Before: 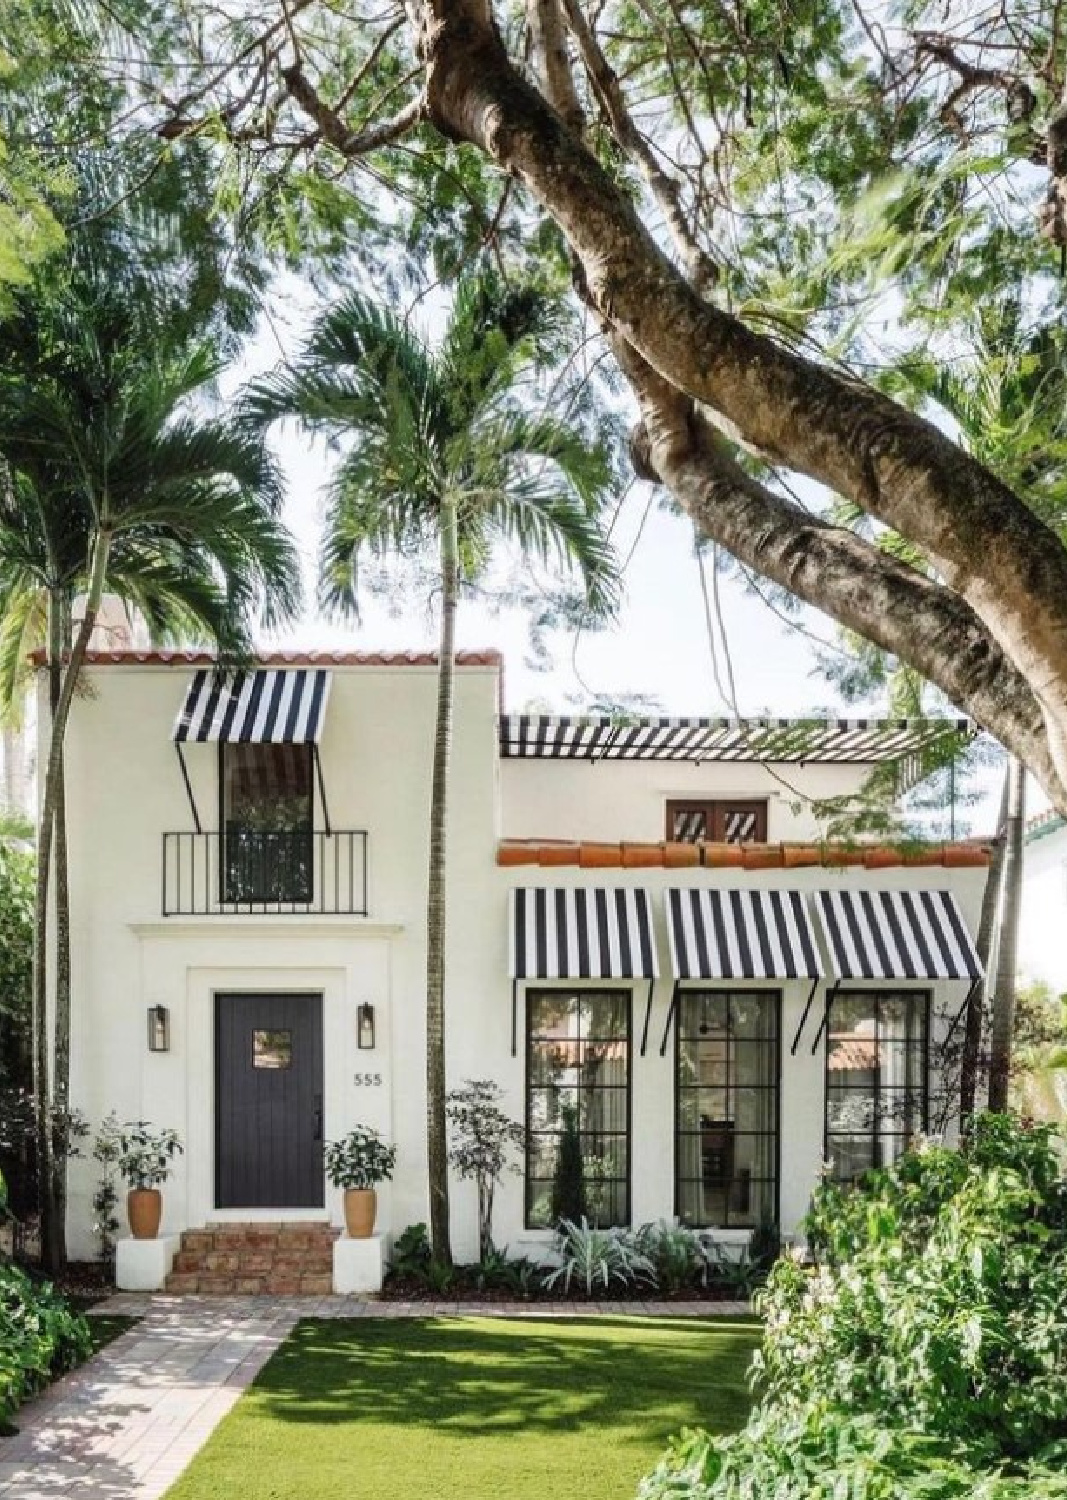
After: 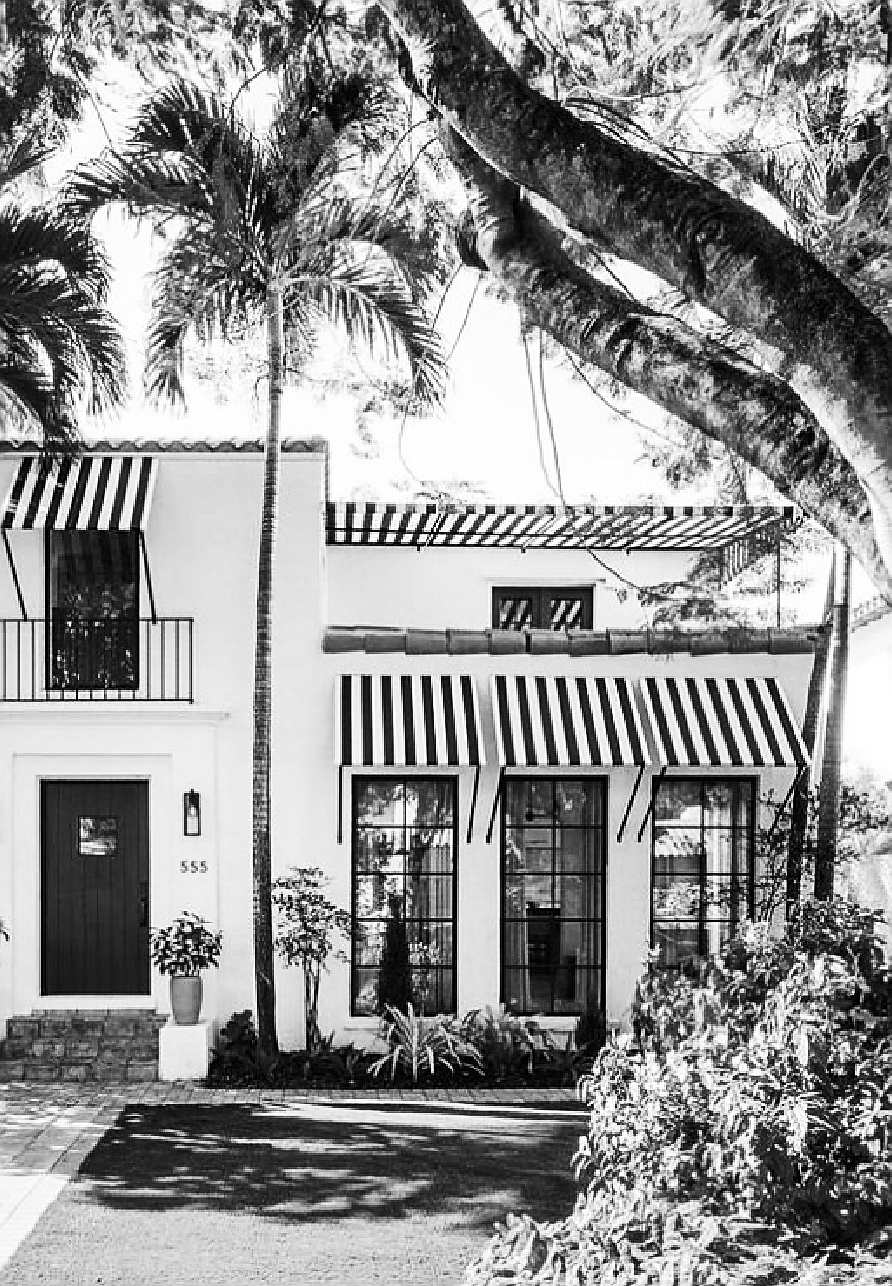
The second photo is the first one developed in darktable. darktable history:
crop: left 16.315%, top 14.246%
sharpen: radius 1.4, amount 1.25, threshold 0.7
color correction: saturation 0.8
contrast brightness saturation: contrast 0.28
monochrome: a 1.94, b -0.638
